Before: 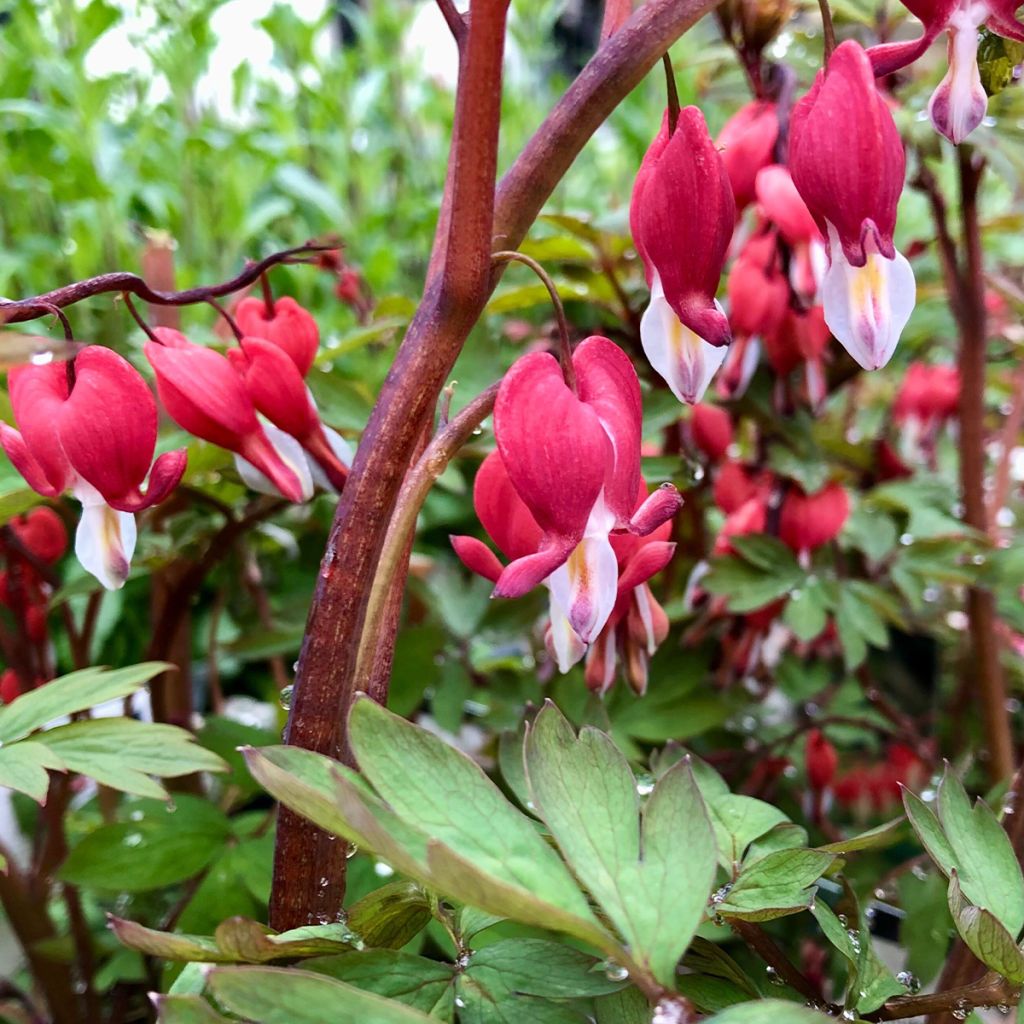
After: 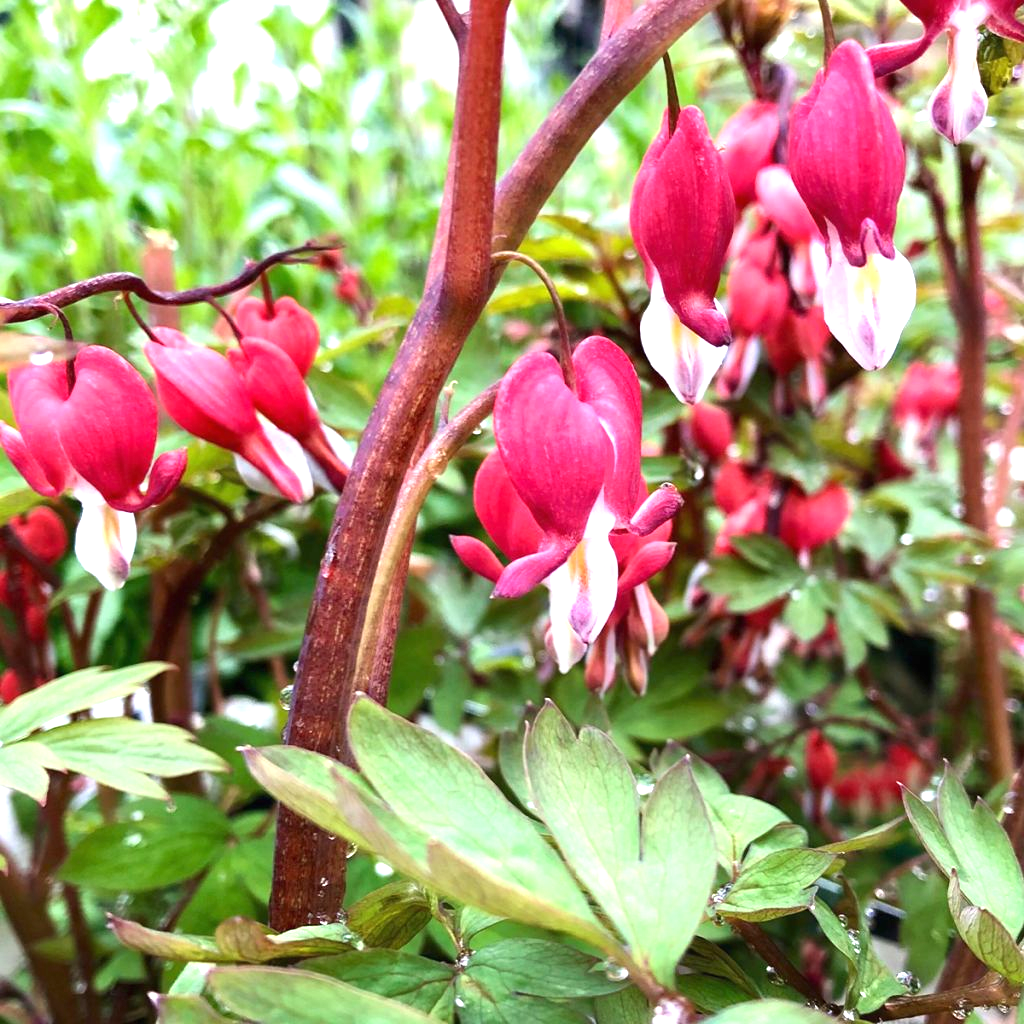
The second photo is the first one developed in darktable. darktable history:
color correction: highlights b* -0.001
exposure: black level correction -0.001, exposure 0.908 EV, compensate highlight preservation false
